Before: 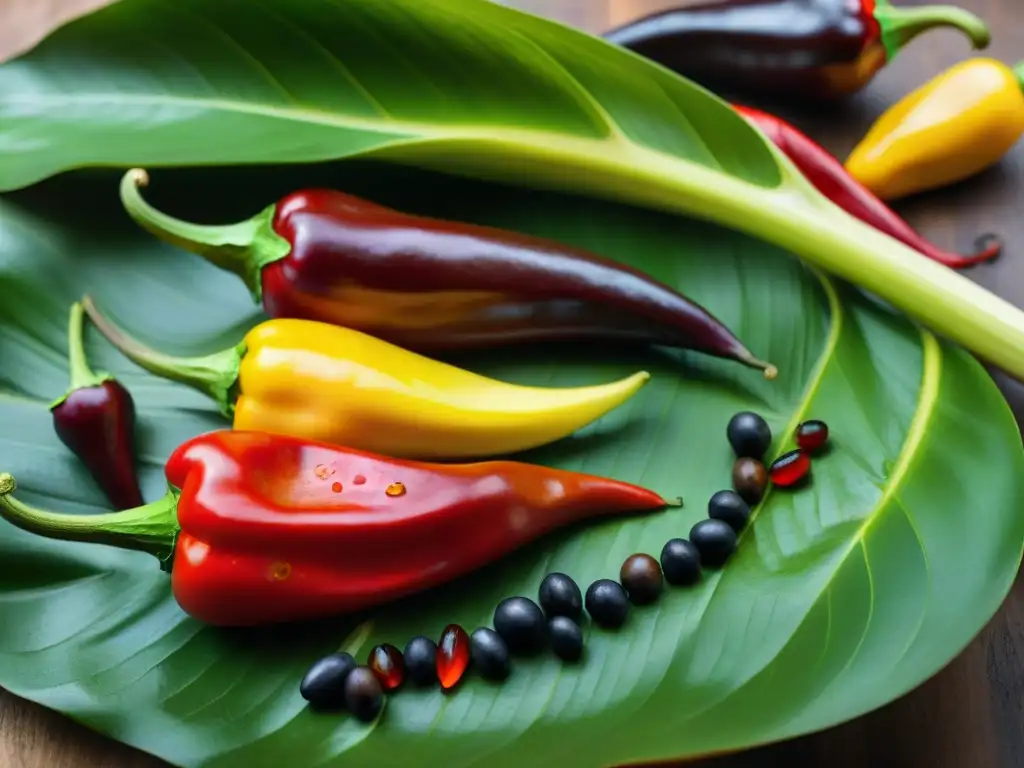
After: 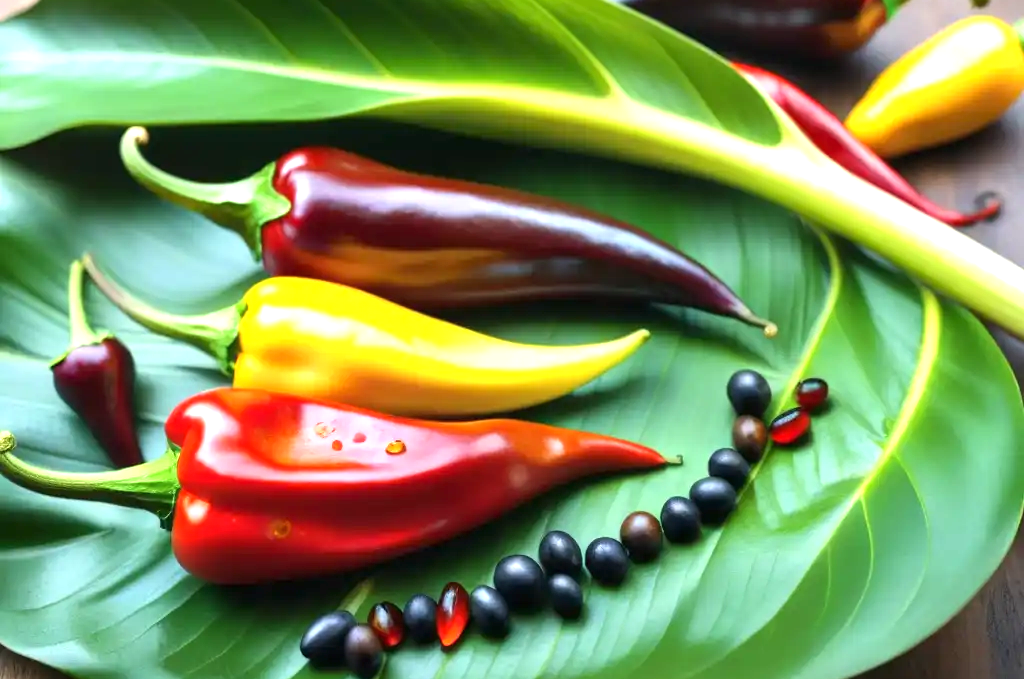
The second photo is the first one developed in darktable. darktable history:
exposure: black level correction 0, exposure 1.001 EV, compensate exposure bias true, compensate highlight preservation false
crop and rotate: top 5.561%, bottom 5.953%
